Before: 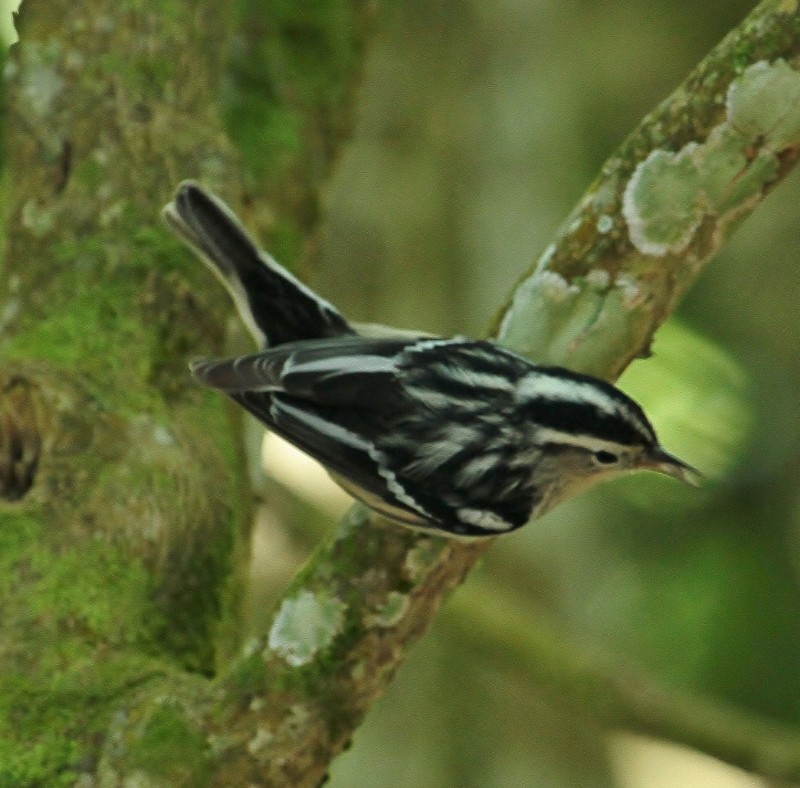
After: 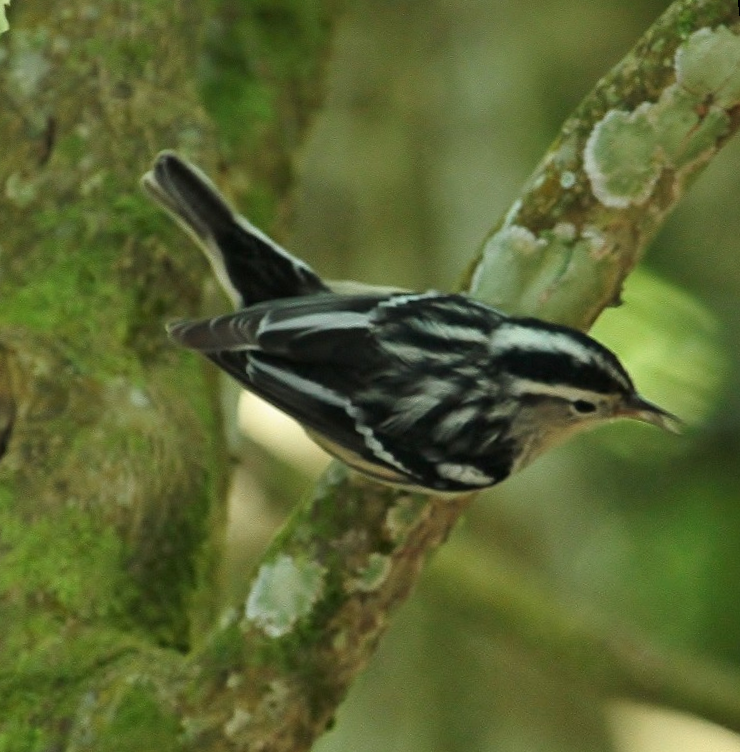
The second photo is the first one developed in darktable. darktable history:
white balance: emerald 1
rotate and perspective: rotation -1.68°, lens shift (vertical) -0.146, crop left 0.049, crop right 0.912, crop top 0.032, crop bottom 0.96
